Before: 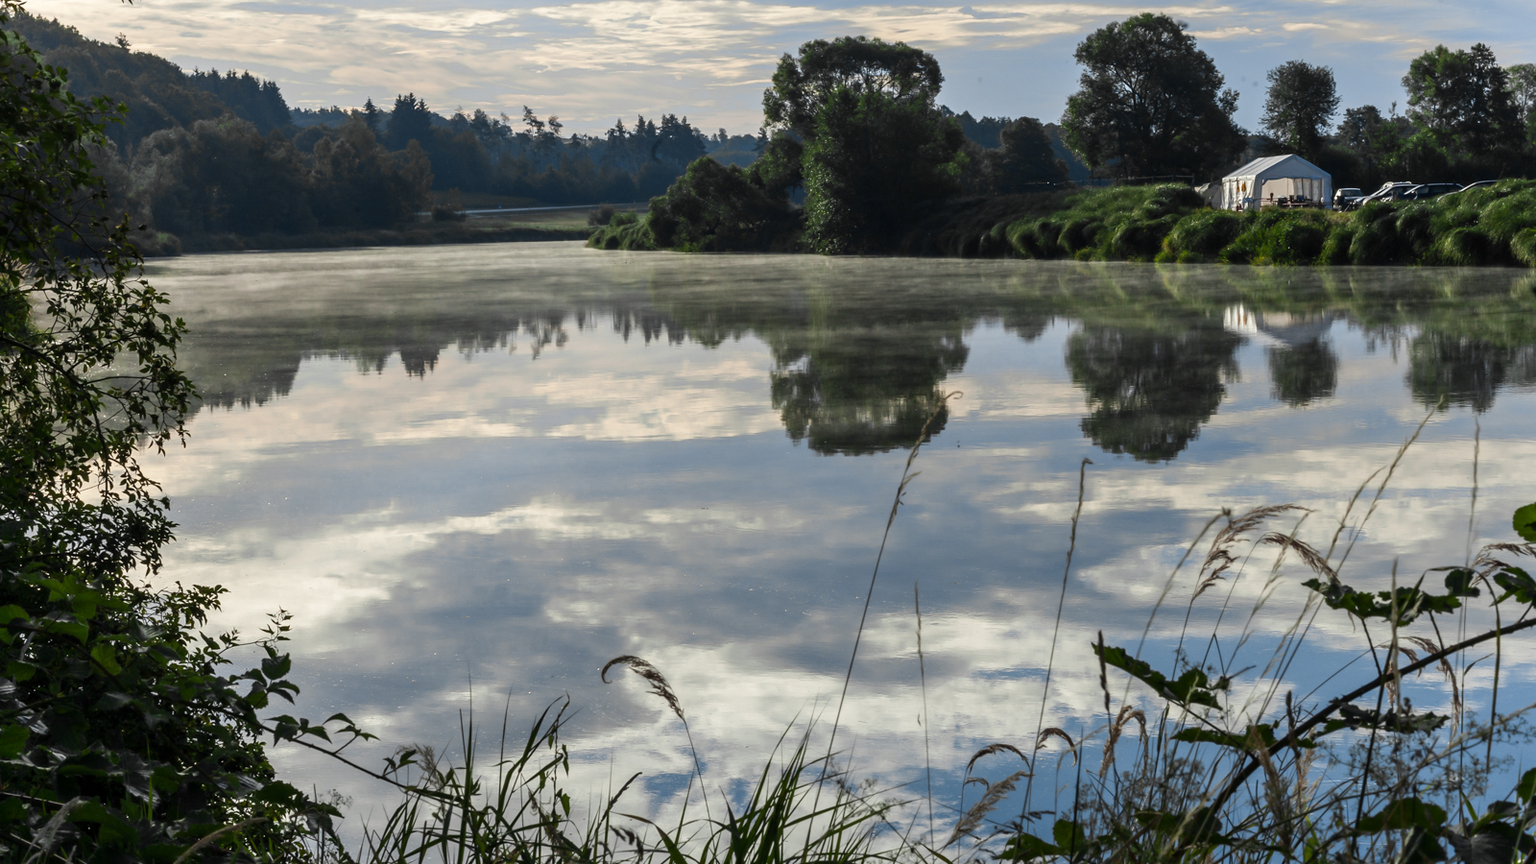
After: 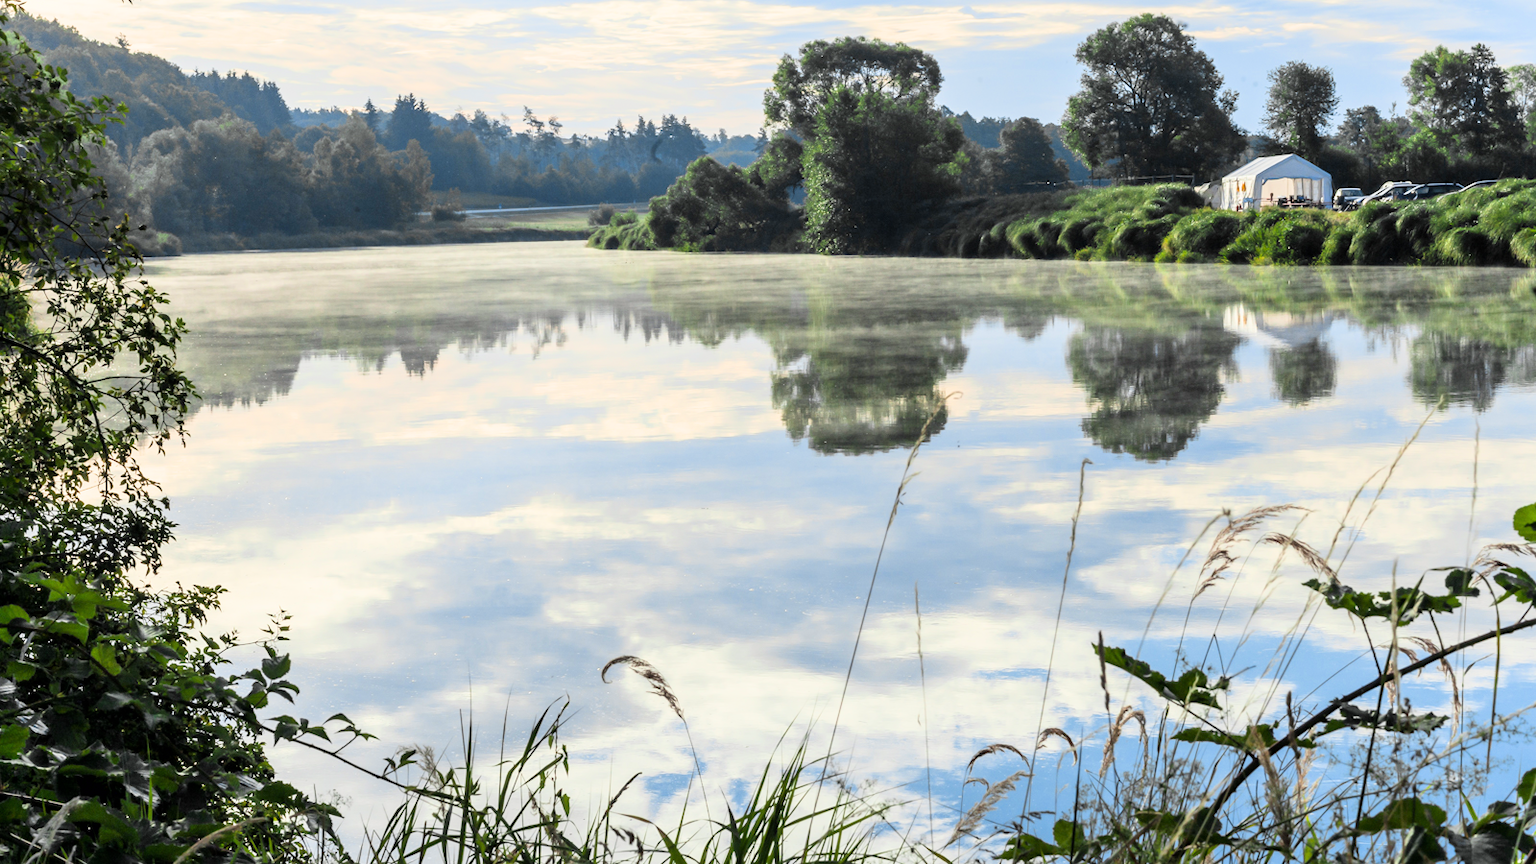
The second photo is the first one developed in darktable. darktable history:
filmic rgb: black relative exposure -7.15 EV, white relative exposure 5.36 EV, hardness 3.02, color science v6 (2022)
exposure: exposure 2 EV, compensate highlight preservation false
